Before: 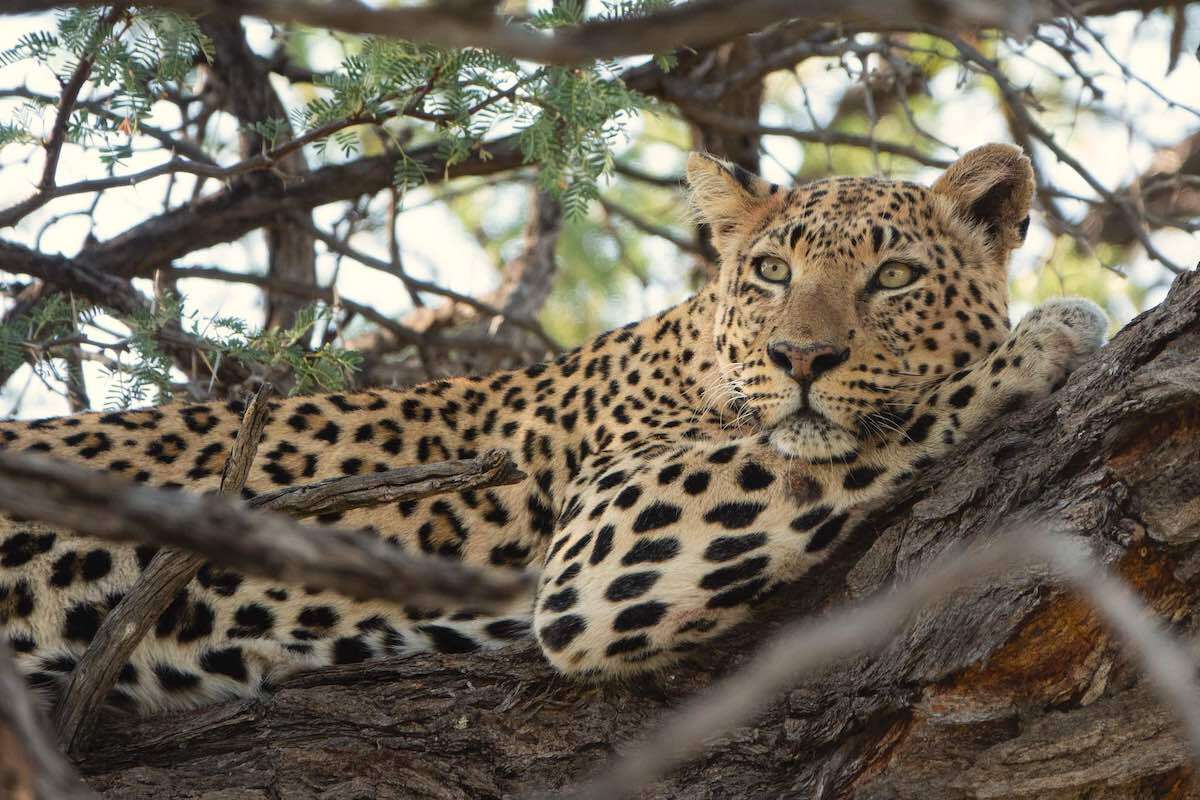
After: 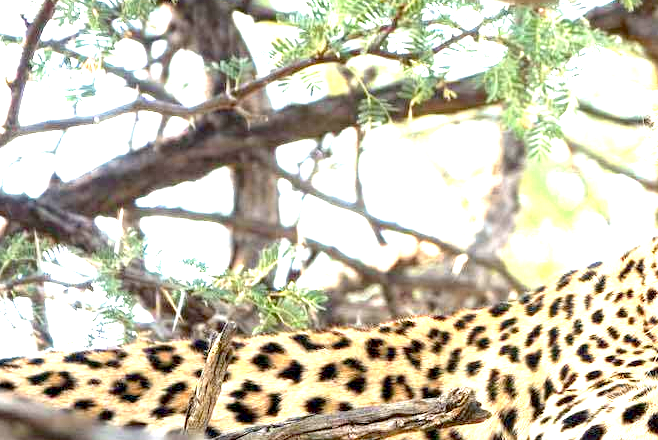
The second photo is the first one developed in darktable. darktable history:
exposure: black level correction 0.005, exposure 2.086 EV, compensate highlight preservation false
crop and rotate: left 3.052%, top 7.685%, right 42.037%, bottom 37.305%
